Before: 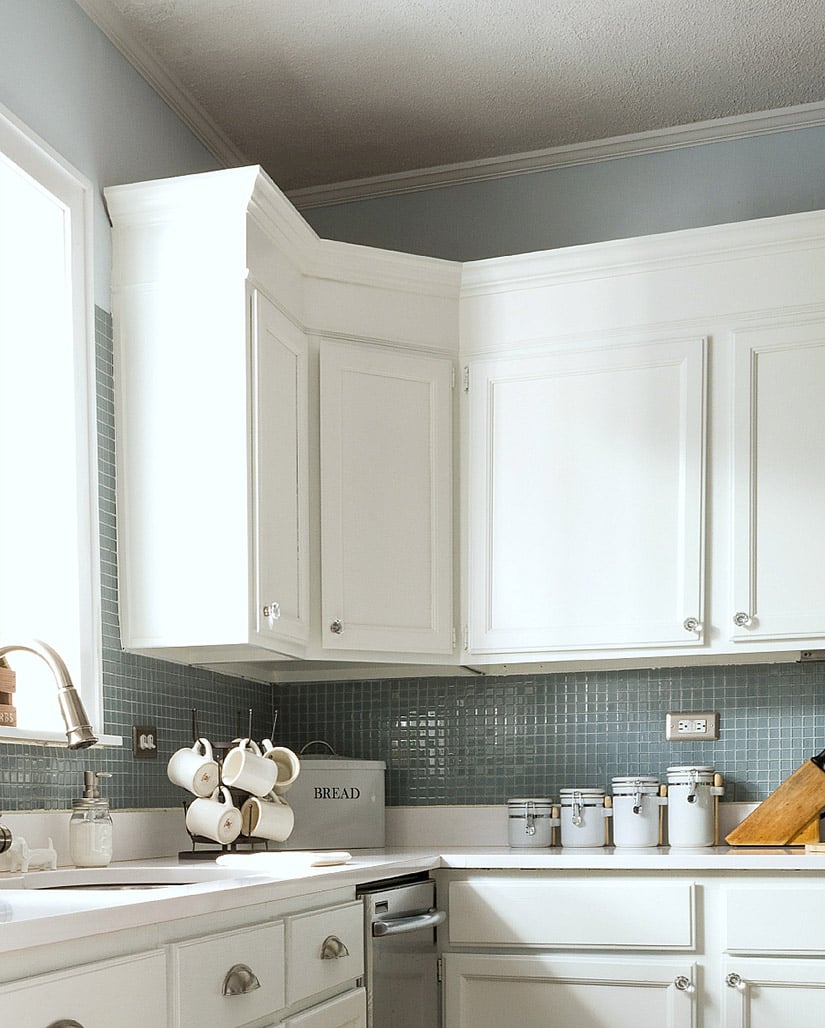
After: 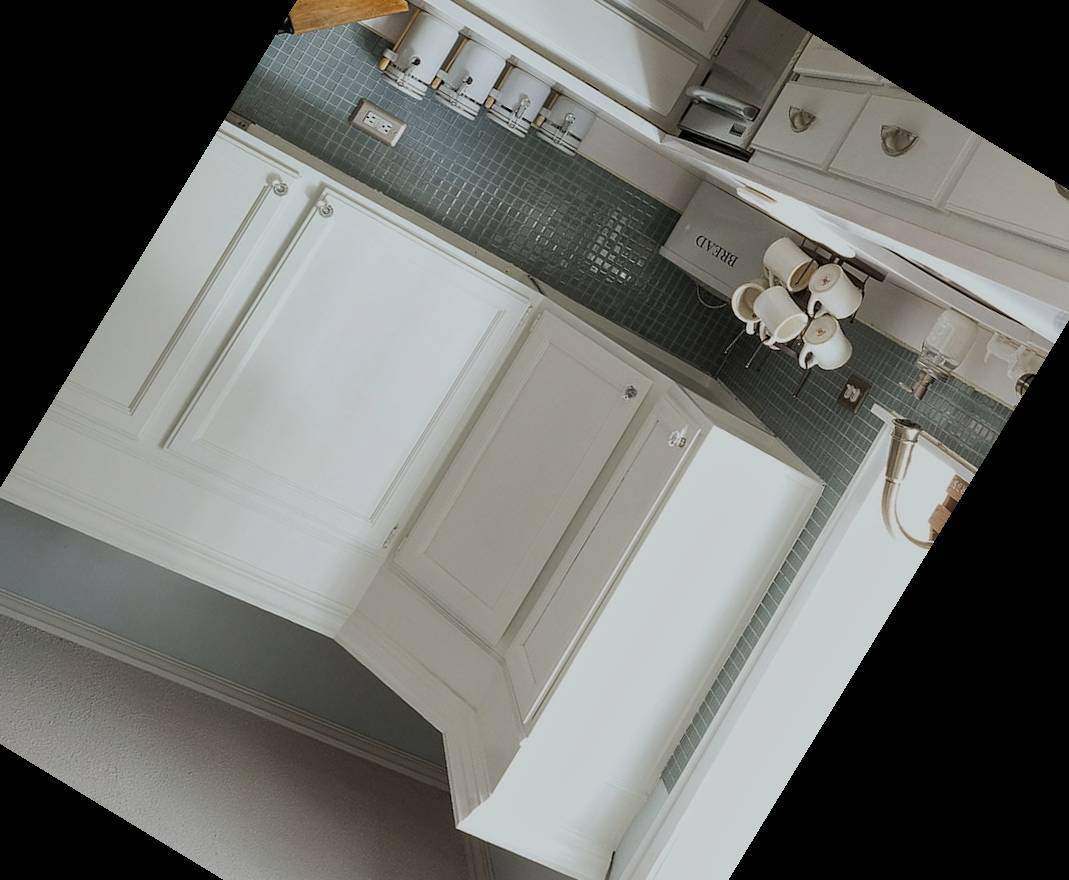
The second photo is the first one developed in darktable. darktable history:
crop and rotate: angle 148.68°, left 9.111%, top 15.603%, right 4.588%, bottom 17.041%
exposure: black level correction 0, exposure -0.721 EV, compensate highlight preservation false
tone equalizer: on, module defaults
